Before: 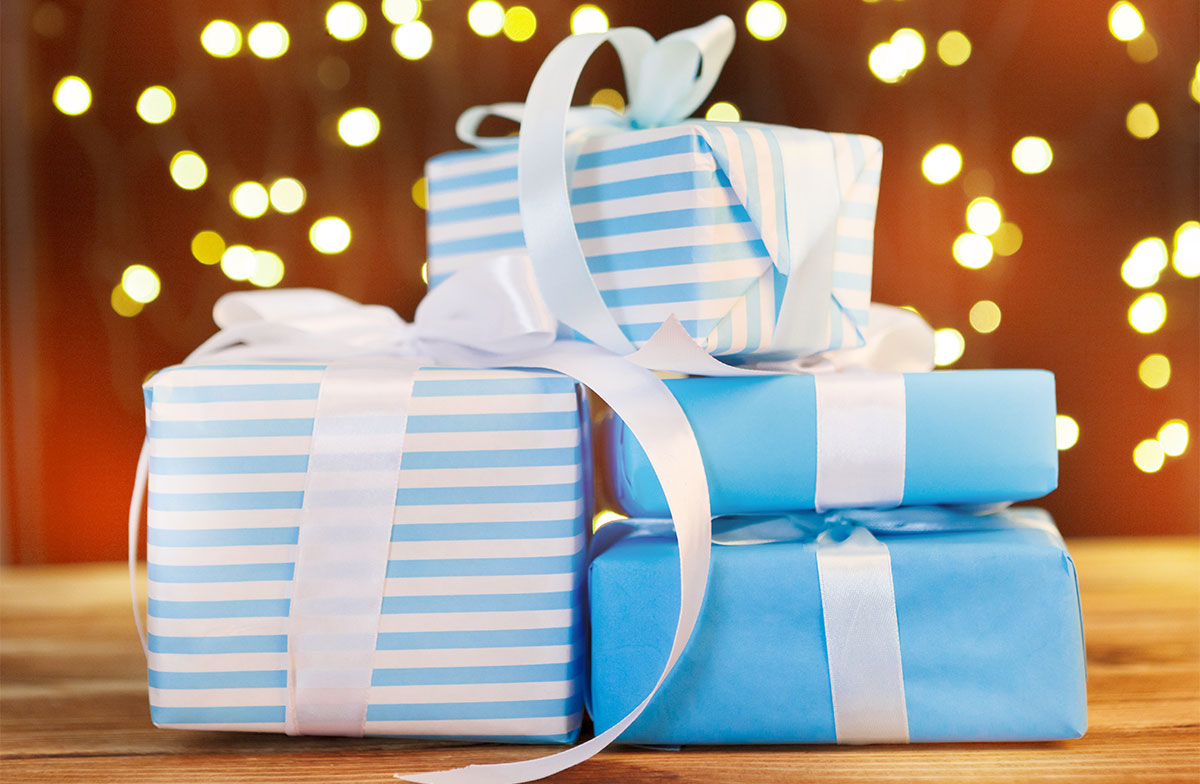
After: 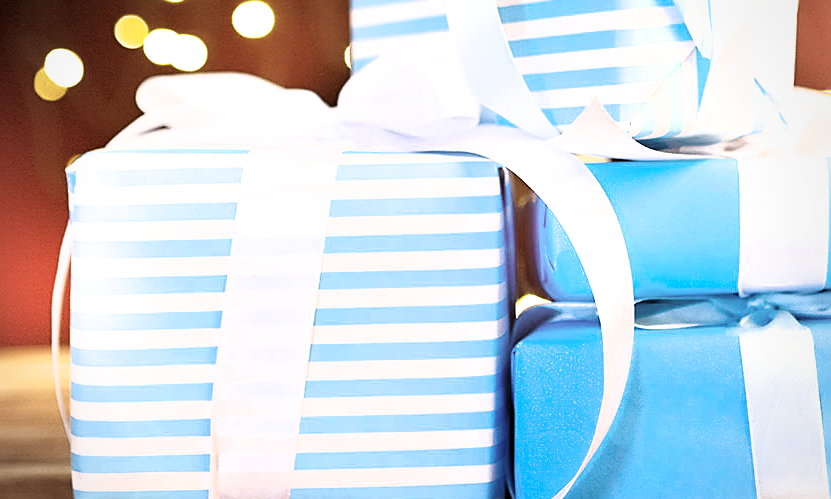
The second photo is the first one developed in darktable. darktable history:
crop: left 6.488%, top 27.668%, right 24.183%, bottom 8.656%
sharpen: on, module defaults
filmic rgb: black relative exposure -8.2 EV, white relative exposure 2.2 EV, threshold 3 EV, hardness 7.11, latitude 85.74%, contrast 1.696, highlights saturation mix -4%, shadows ↔ highlights balance -2.69%, color science v5 (2021), contrast in shadows safe, contrast in highlights safe, enable highlight reconstruction true
vignetting: fall-off radius 93.87%
